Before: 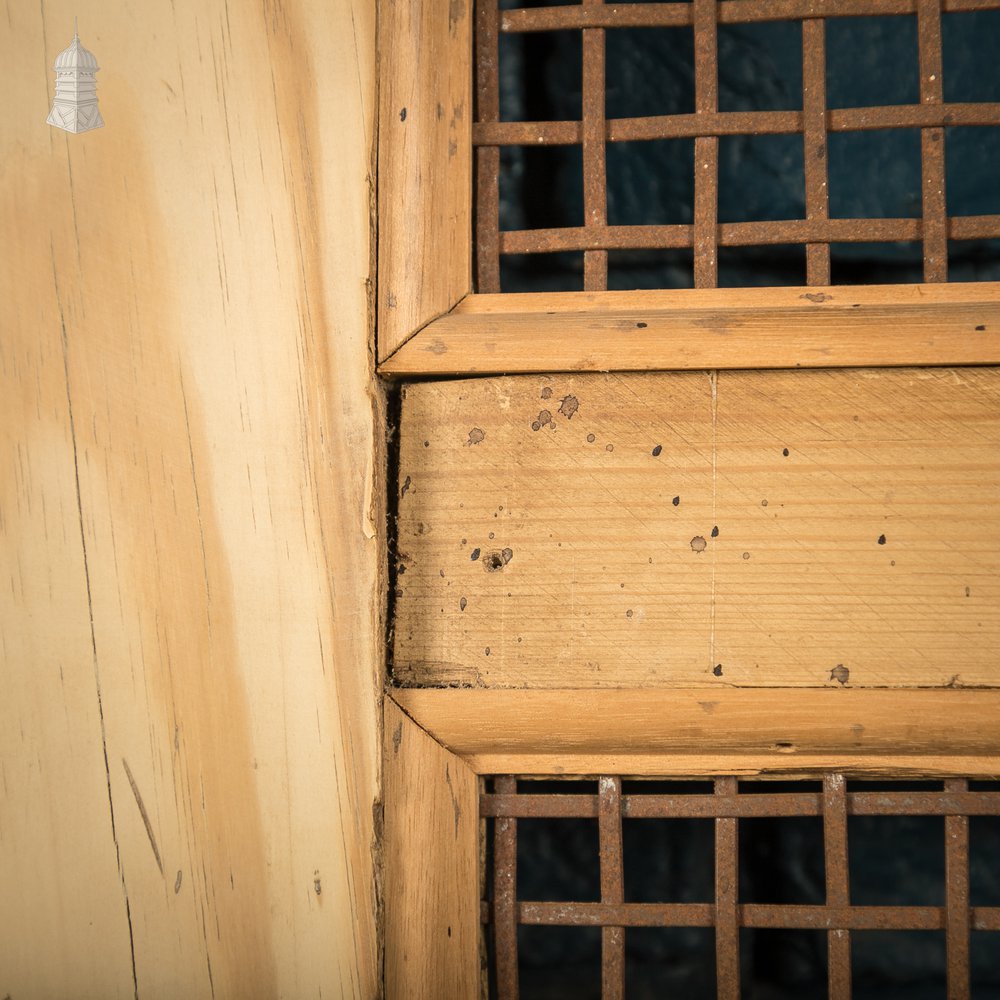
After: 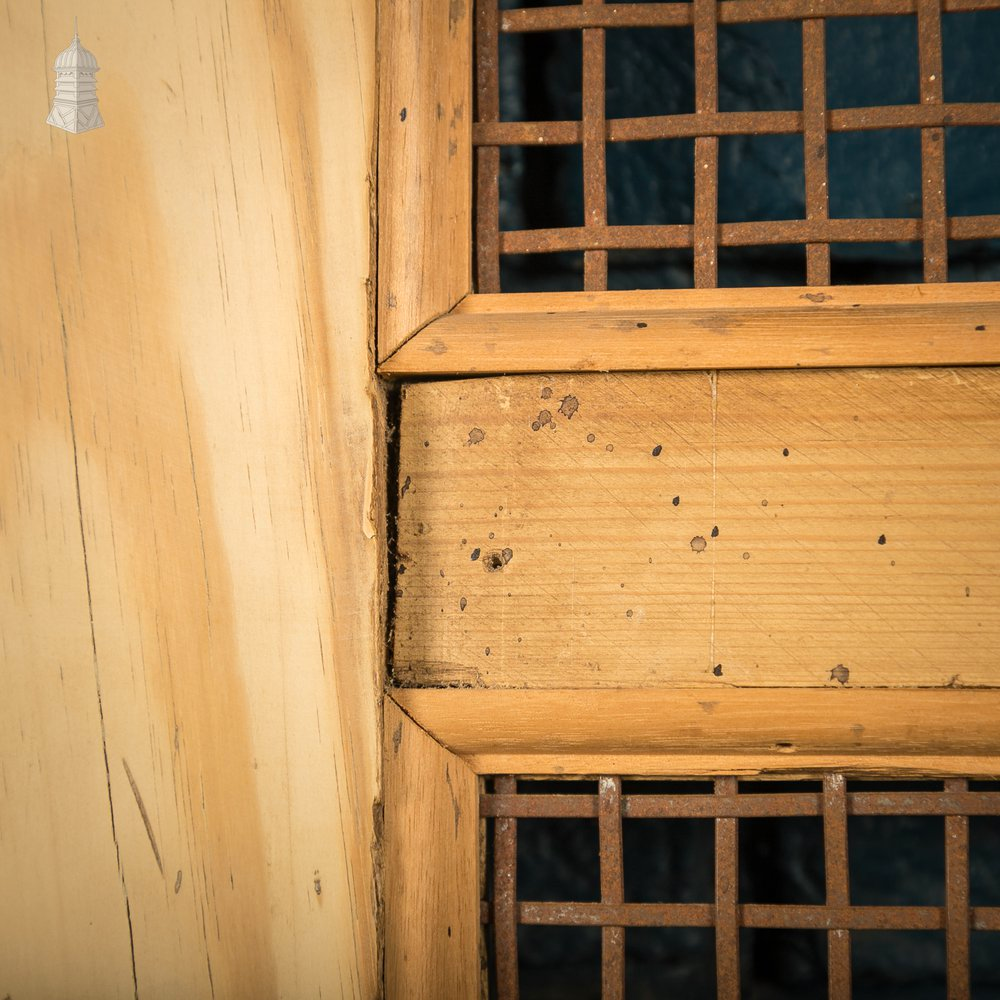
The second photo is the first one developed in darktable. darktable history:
contrast brightness saturation: saturation 0.131
